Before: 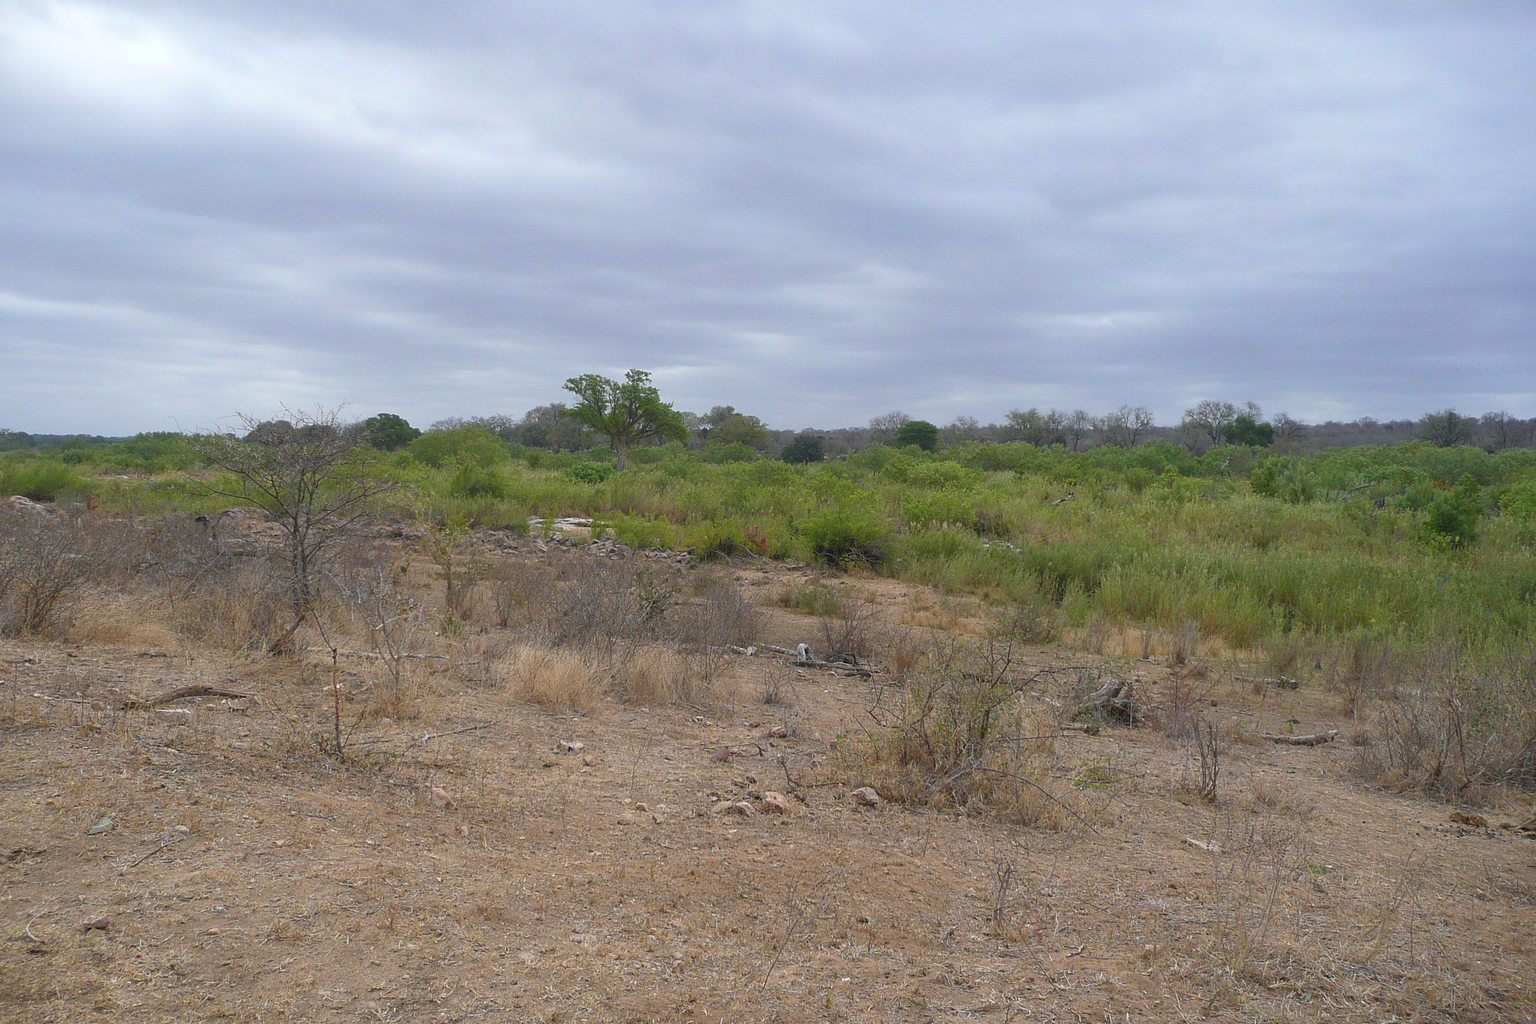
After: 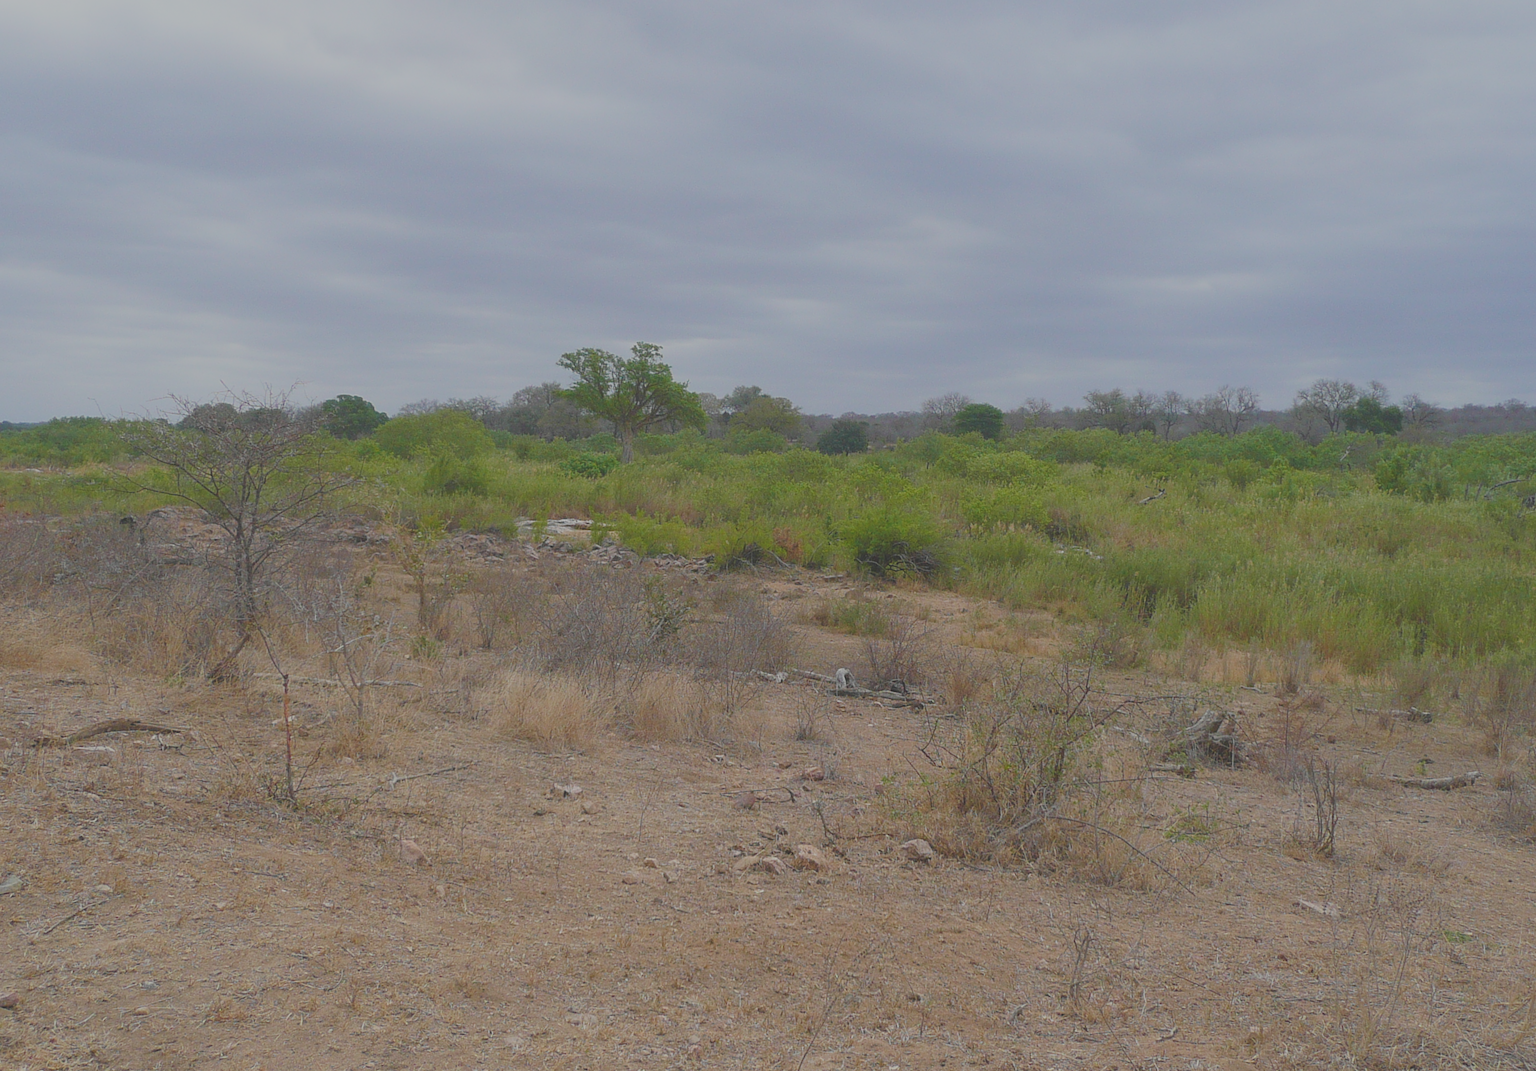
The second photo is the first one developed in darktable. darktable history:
crop: left 6.165%, top 7.993%, right 9.53%, bottom 4.025%
contrast brightness saturation: contrast -0.274
filmic rgb: black relative exposure -7.96 EV, white relative exposure 3.94 EV, threshold 6 EV, hardness 4.25, preserve chrominance no, color science v5 (2021), enable highlight reconstruction true
exposure: black level correction -0.015, exposure -0.13 EV, compensate exposure bias true, compensate highlight preservation false
